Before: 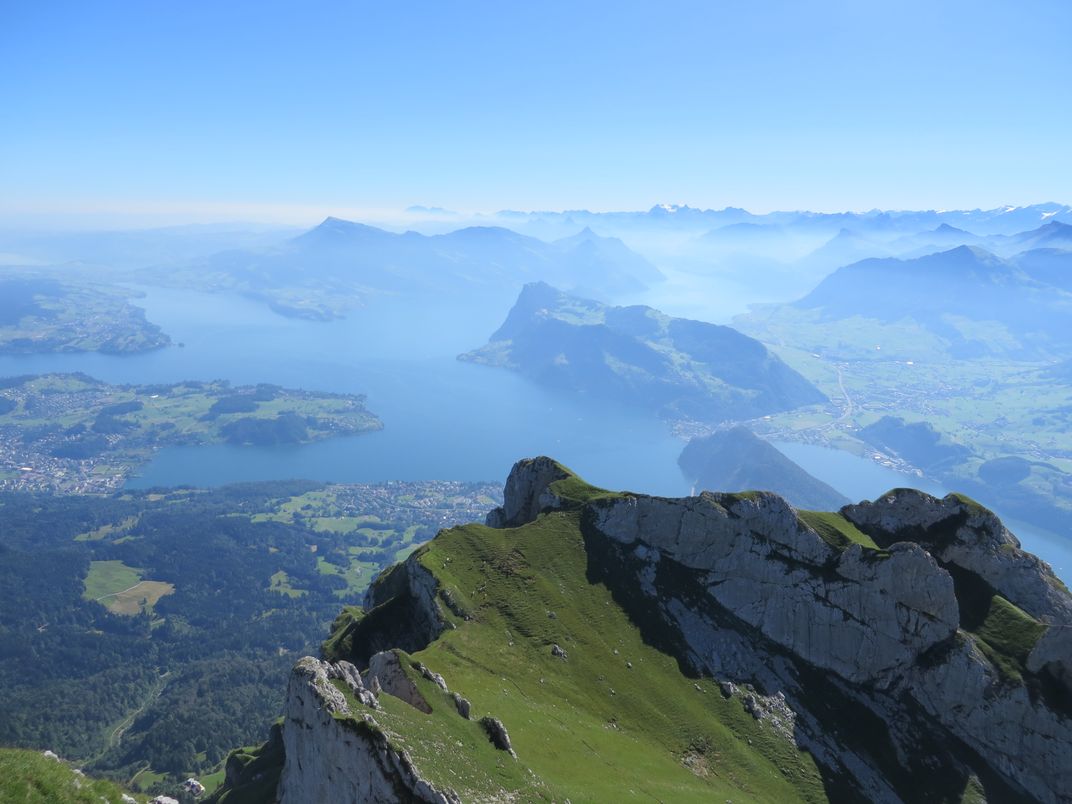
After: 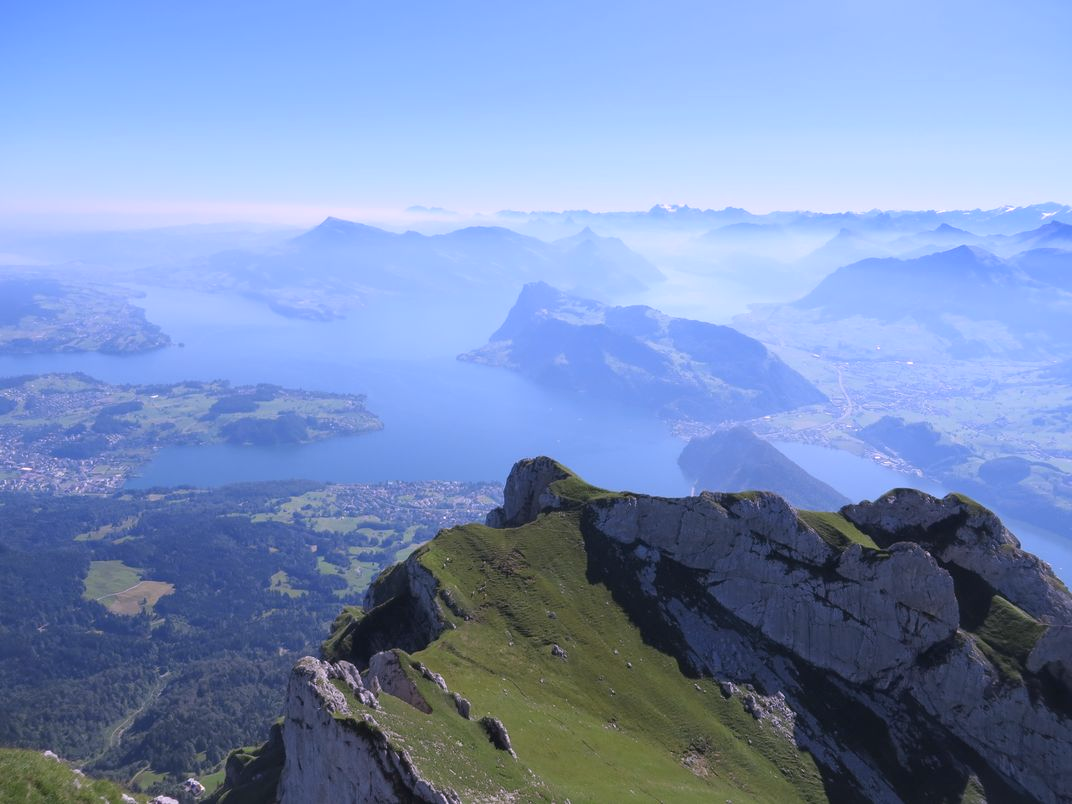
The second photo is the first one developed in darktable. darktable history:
color calibration: output R [1.063, -0.012, -0.003, 0], output B [-0.079, 0.047, 1, 0], illuminant as shot in camera, x 0.37, y 0.382, temperature 4320.7 K
